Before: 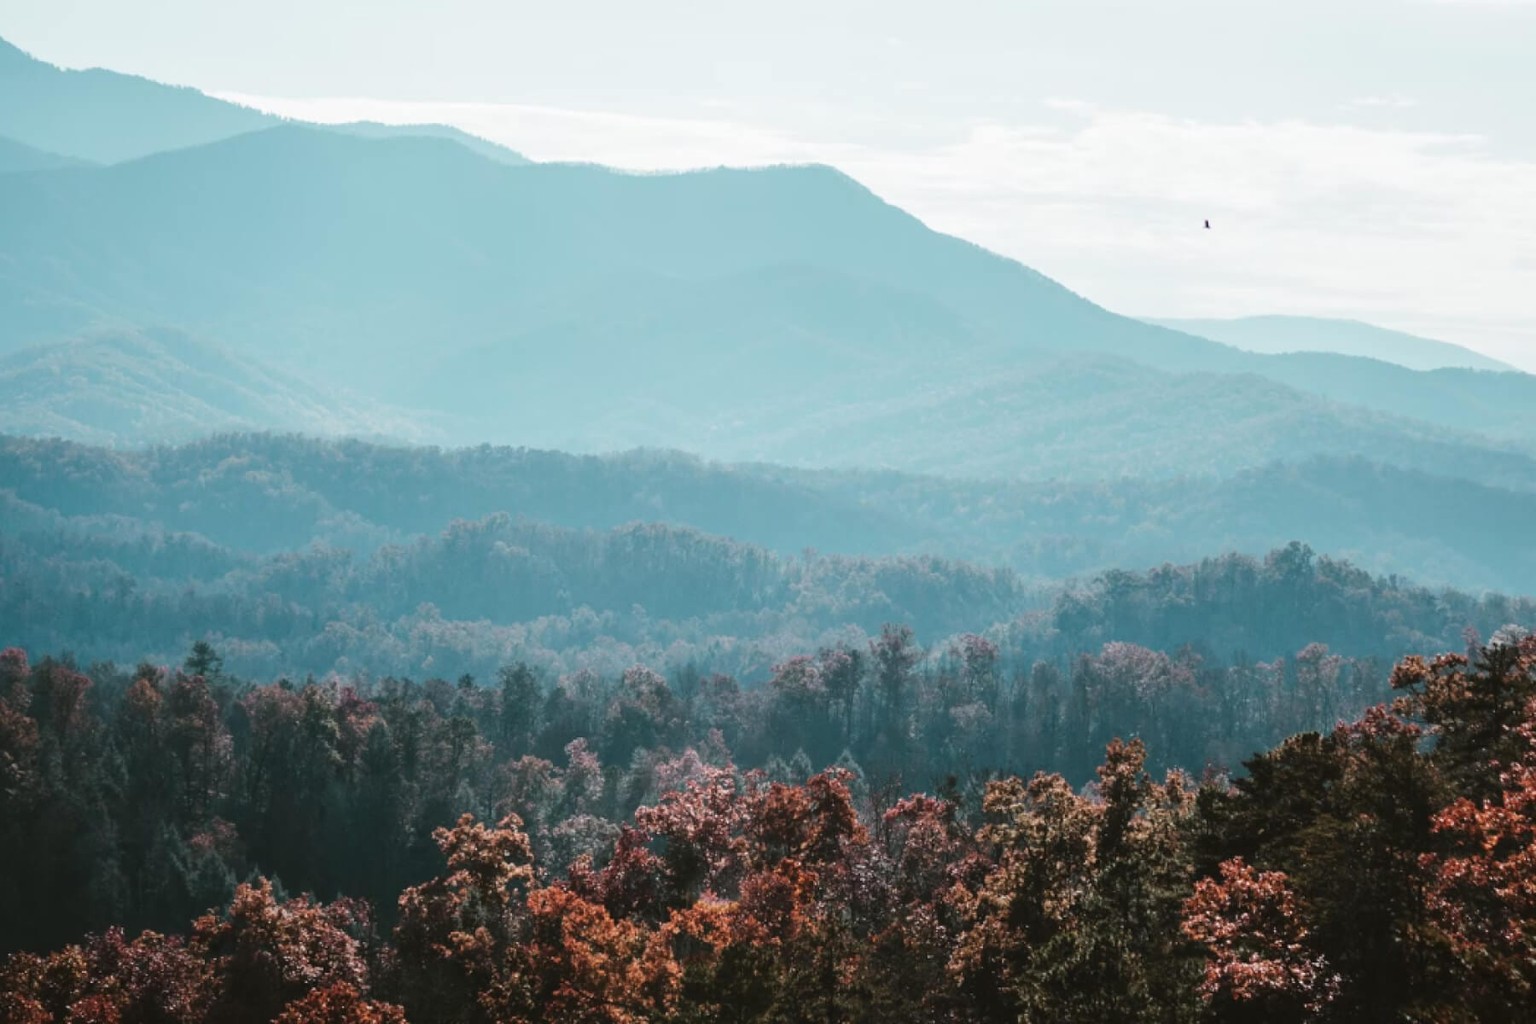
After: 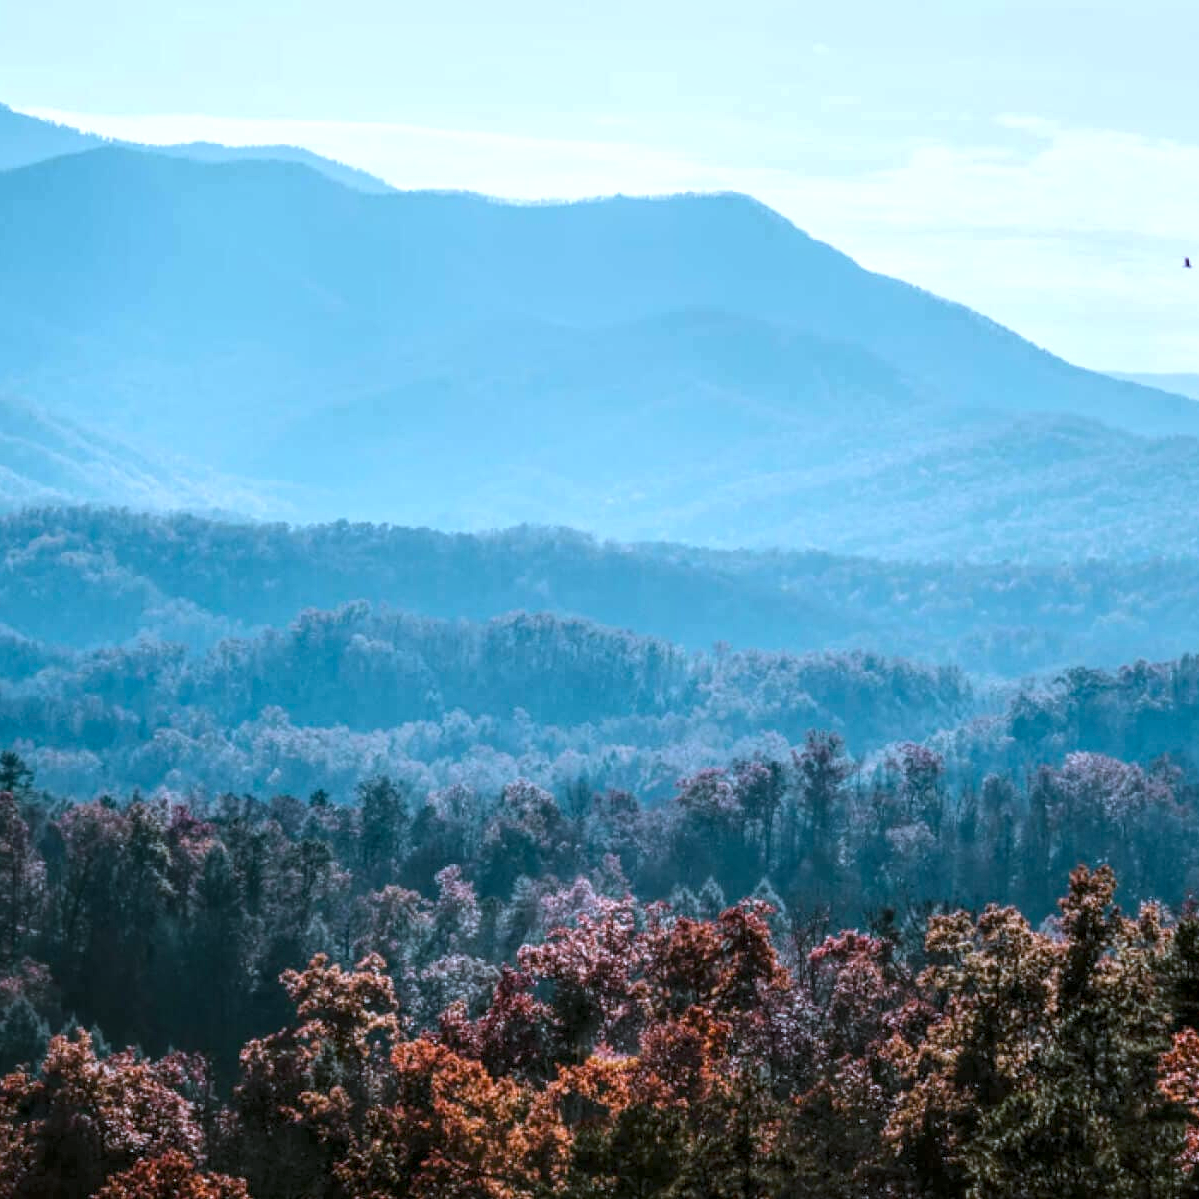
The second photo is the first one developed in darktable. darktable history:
local contrast: highlights 100%, shadows 100%, detail 200%, midtone range 0.2
white balance: red 0.926, green 1.003, blue 1.133
crop and rotate: left 12.648%, right 20.685%
color balance rgb: perceptual saturation grading › global saturation 25%, global vibrance 20%
